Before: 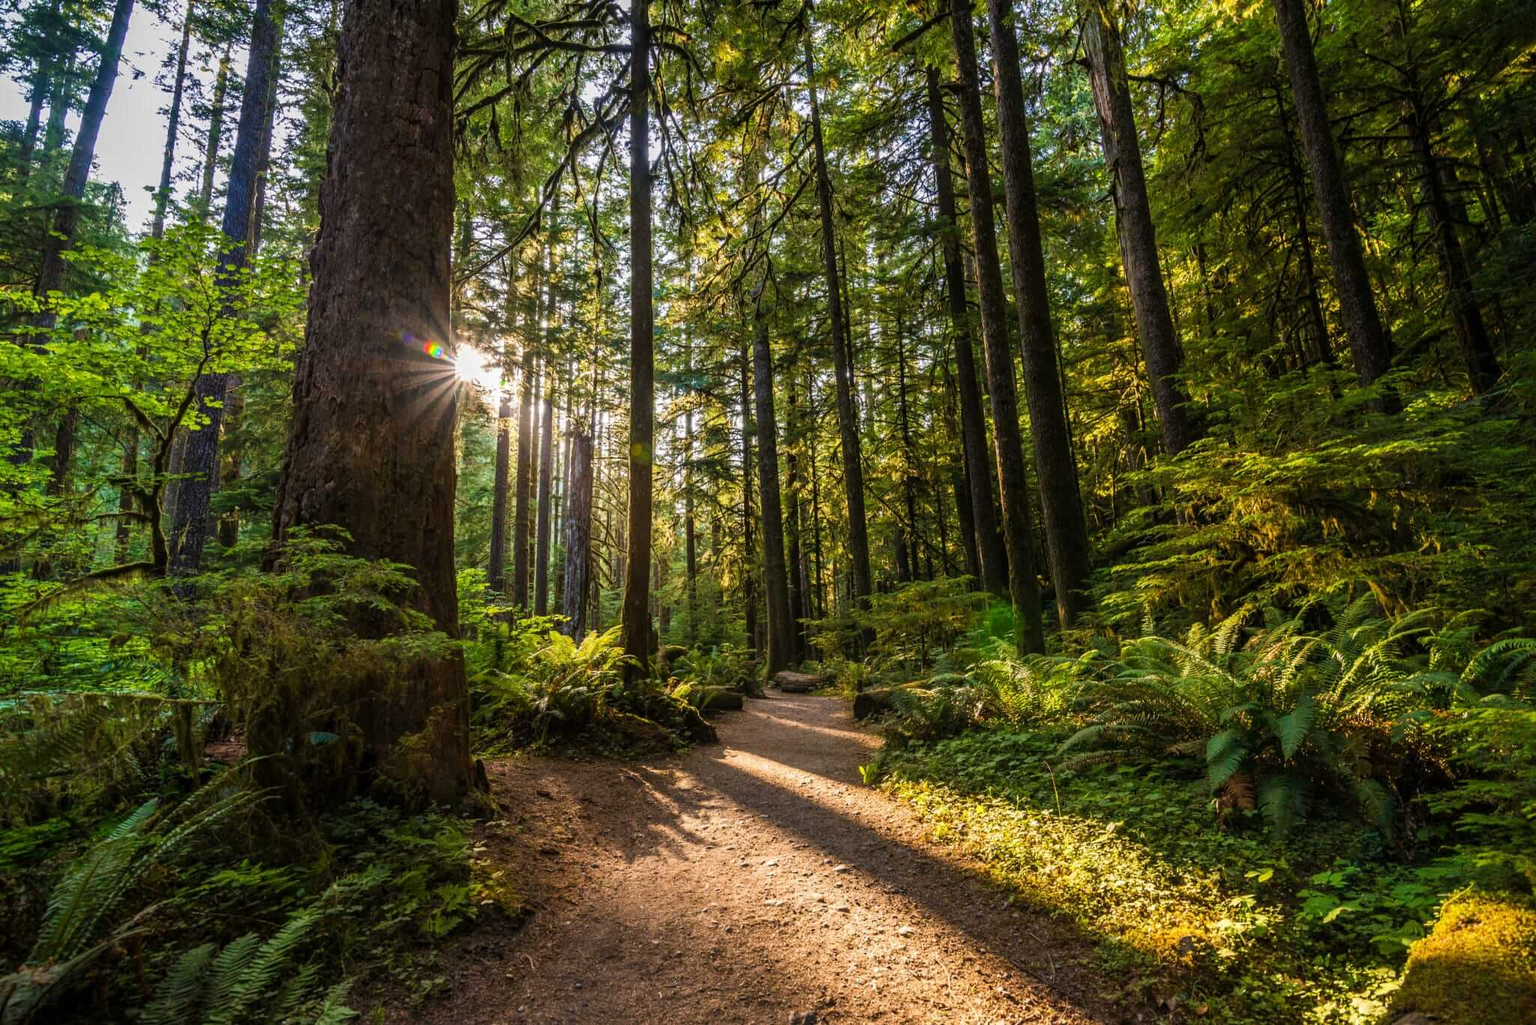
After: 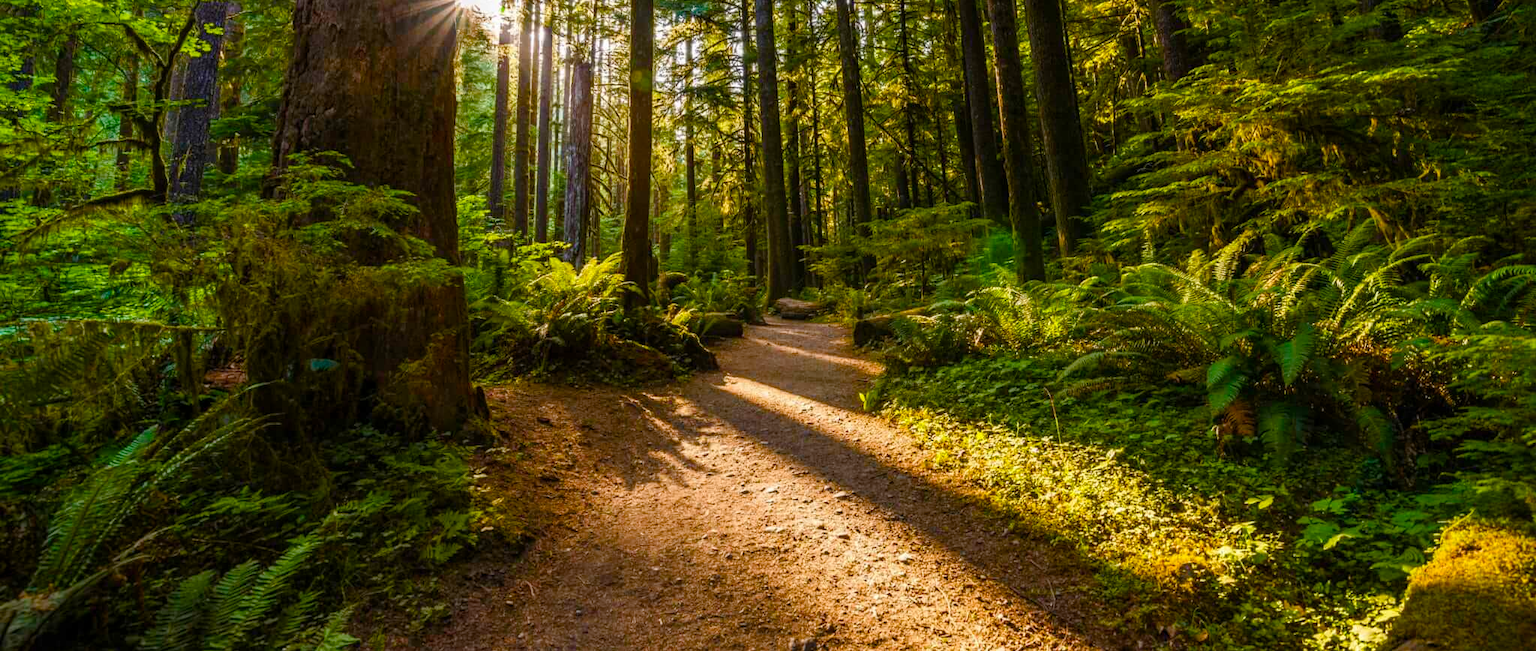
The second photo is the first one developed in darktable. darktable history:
crop and rotate: top 36.435%
color balance rgb: perceptual saturation grading › global saturation 35%, perceptual saturation grading › highlights -25%, perceptual saturation grading › shadows 50%
